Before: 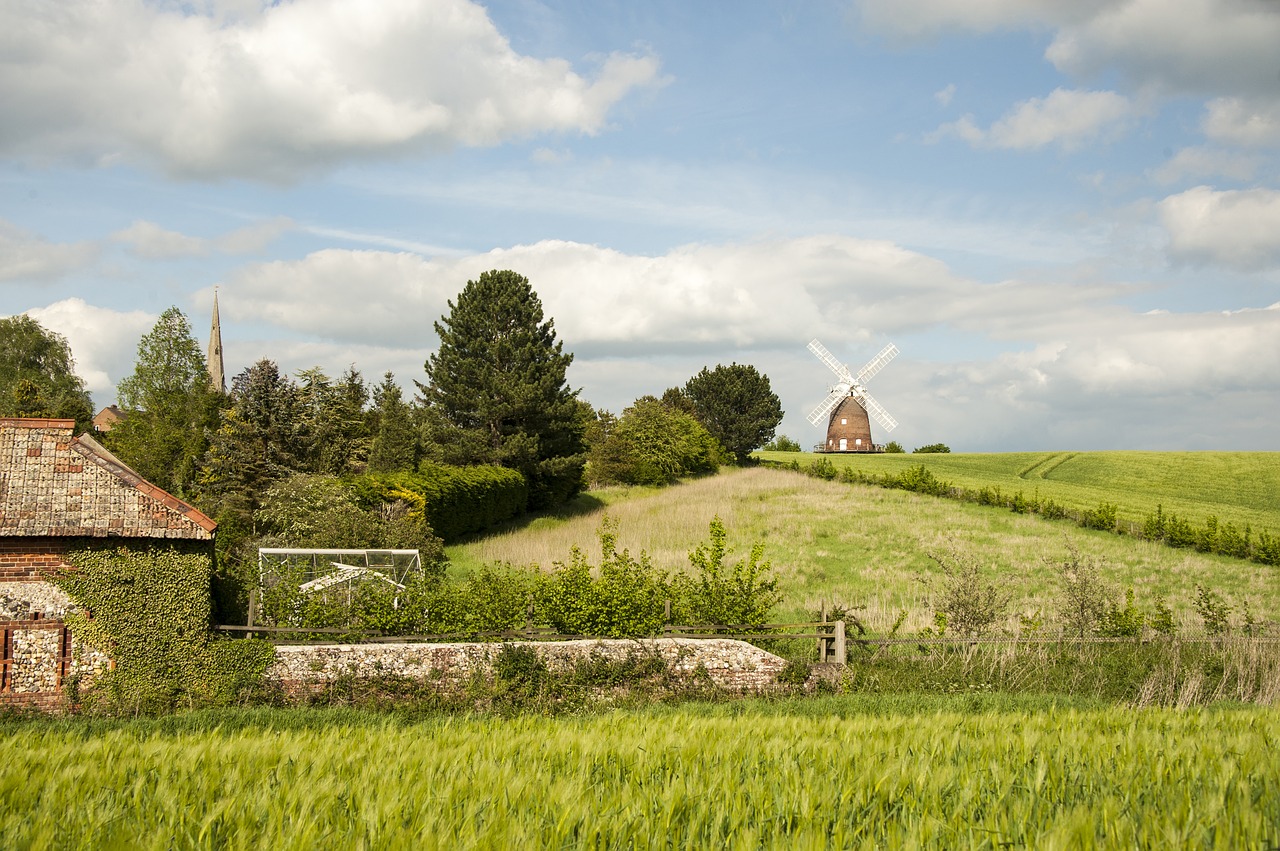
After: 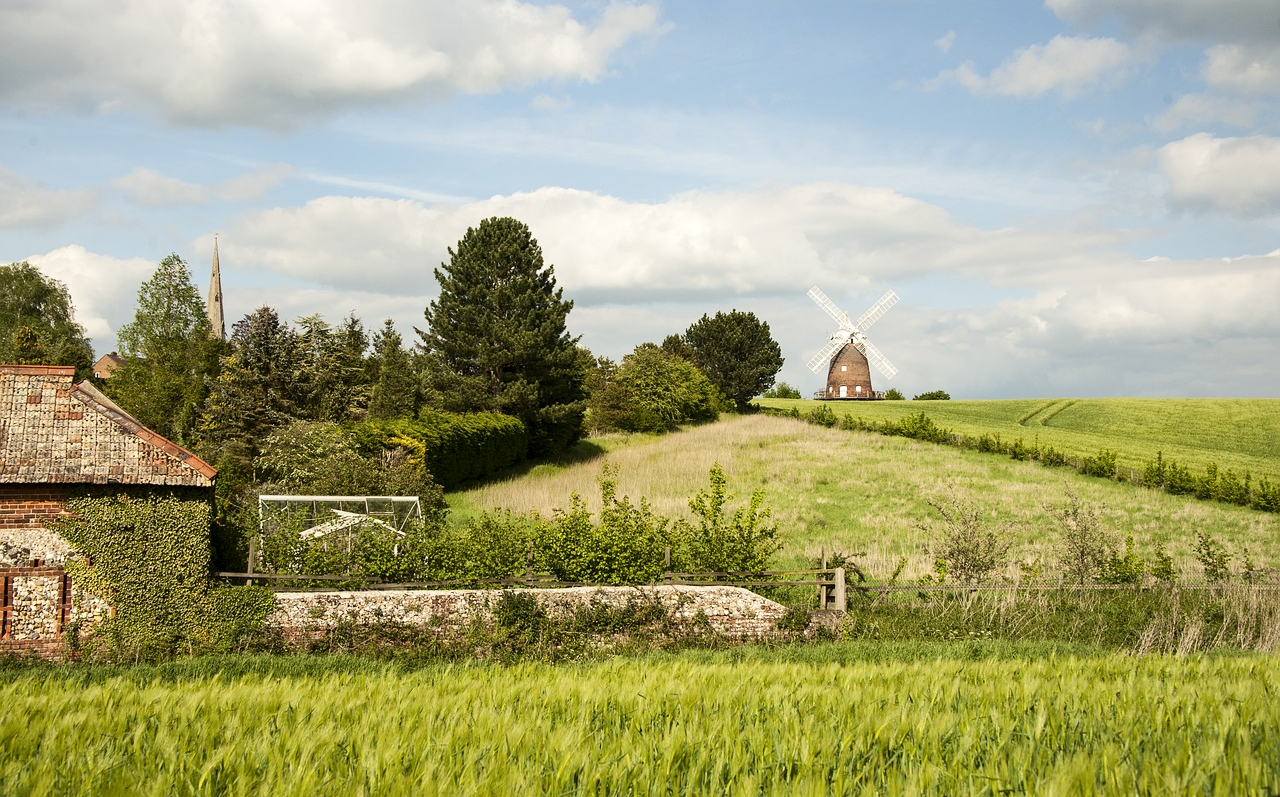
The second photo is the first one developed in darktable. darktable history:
crop and rotate: top 6.25%
contrast brightness saturation: contrast 0.14
